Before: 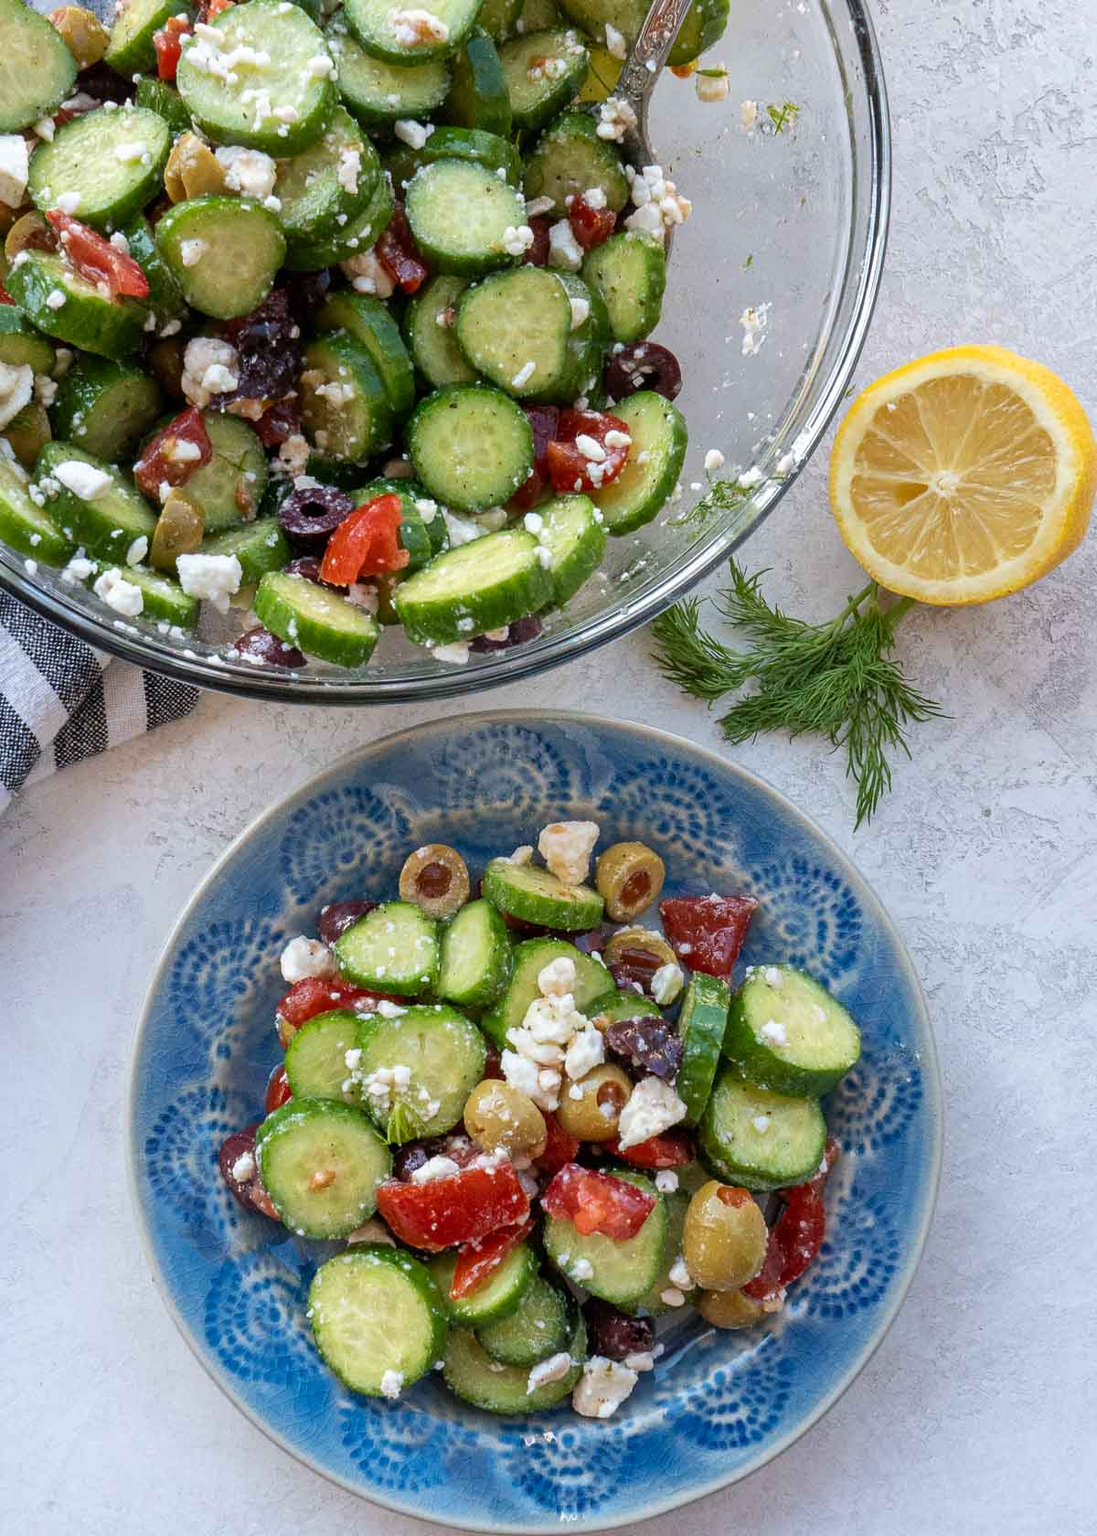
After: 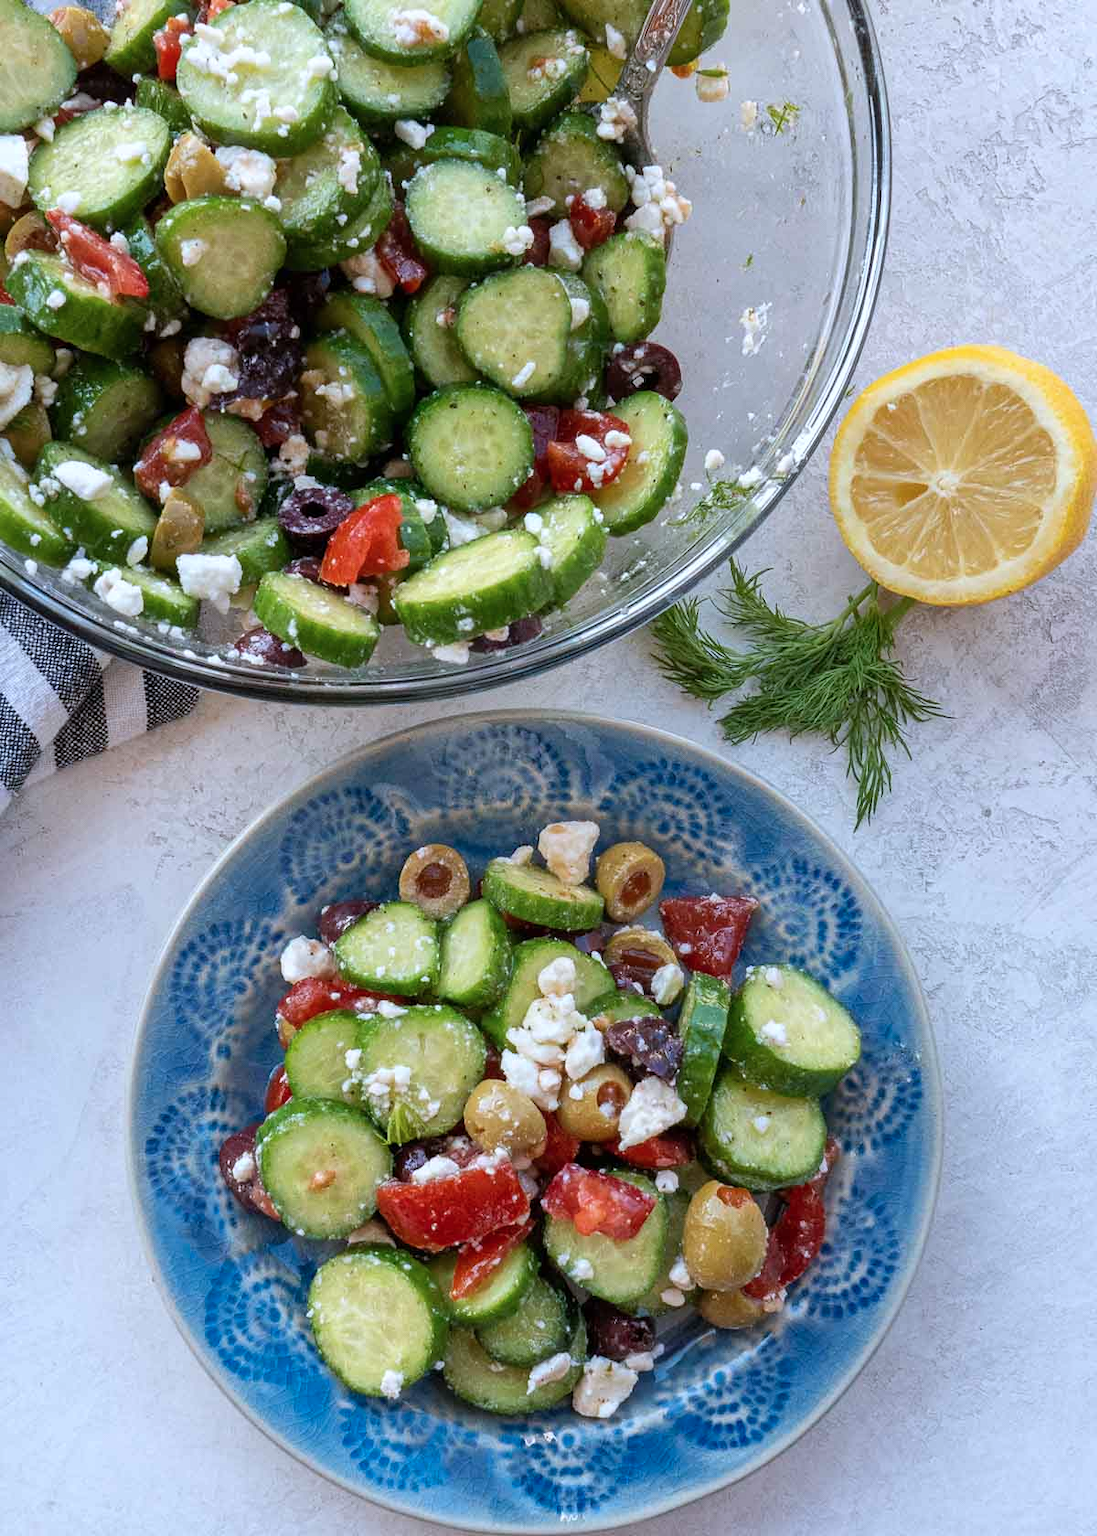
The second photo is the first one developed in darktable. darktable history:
color correction: highlights a* -0.787, highlights b* -8.65
